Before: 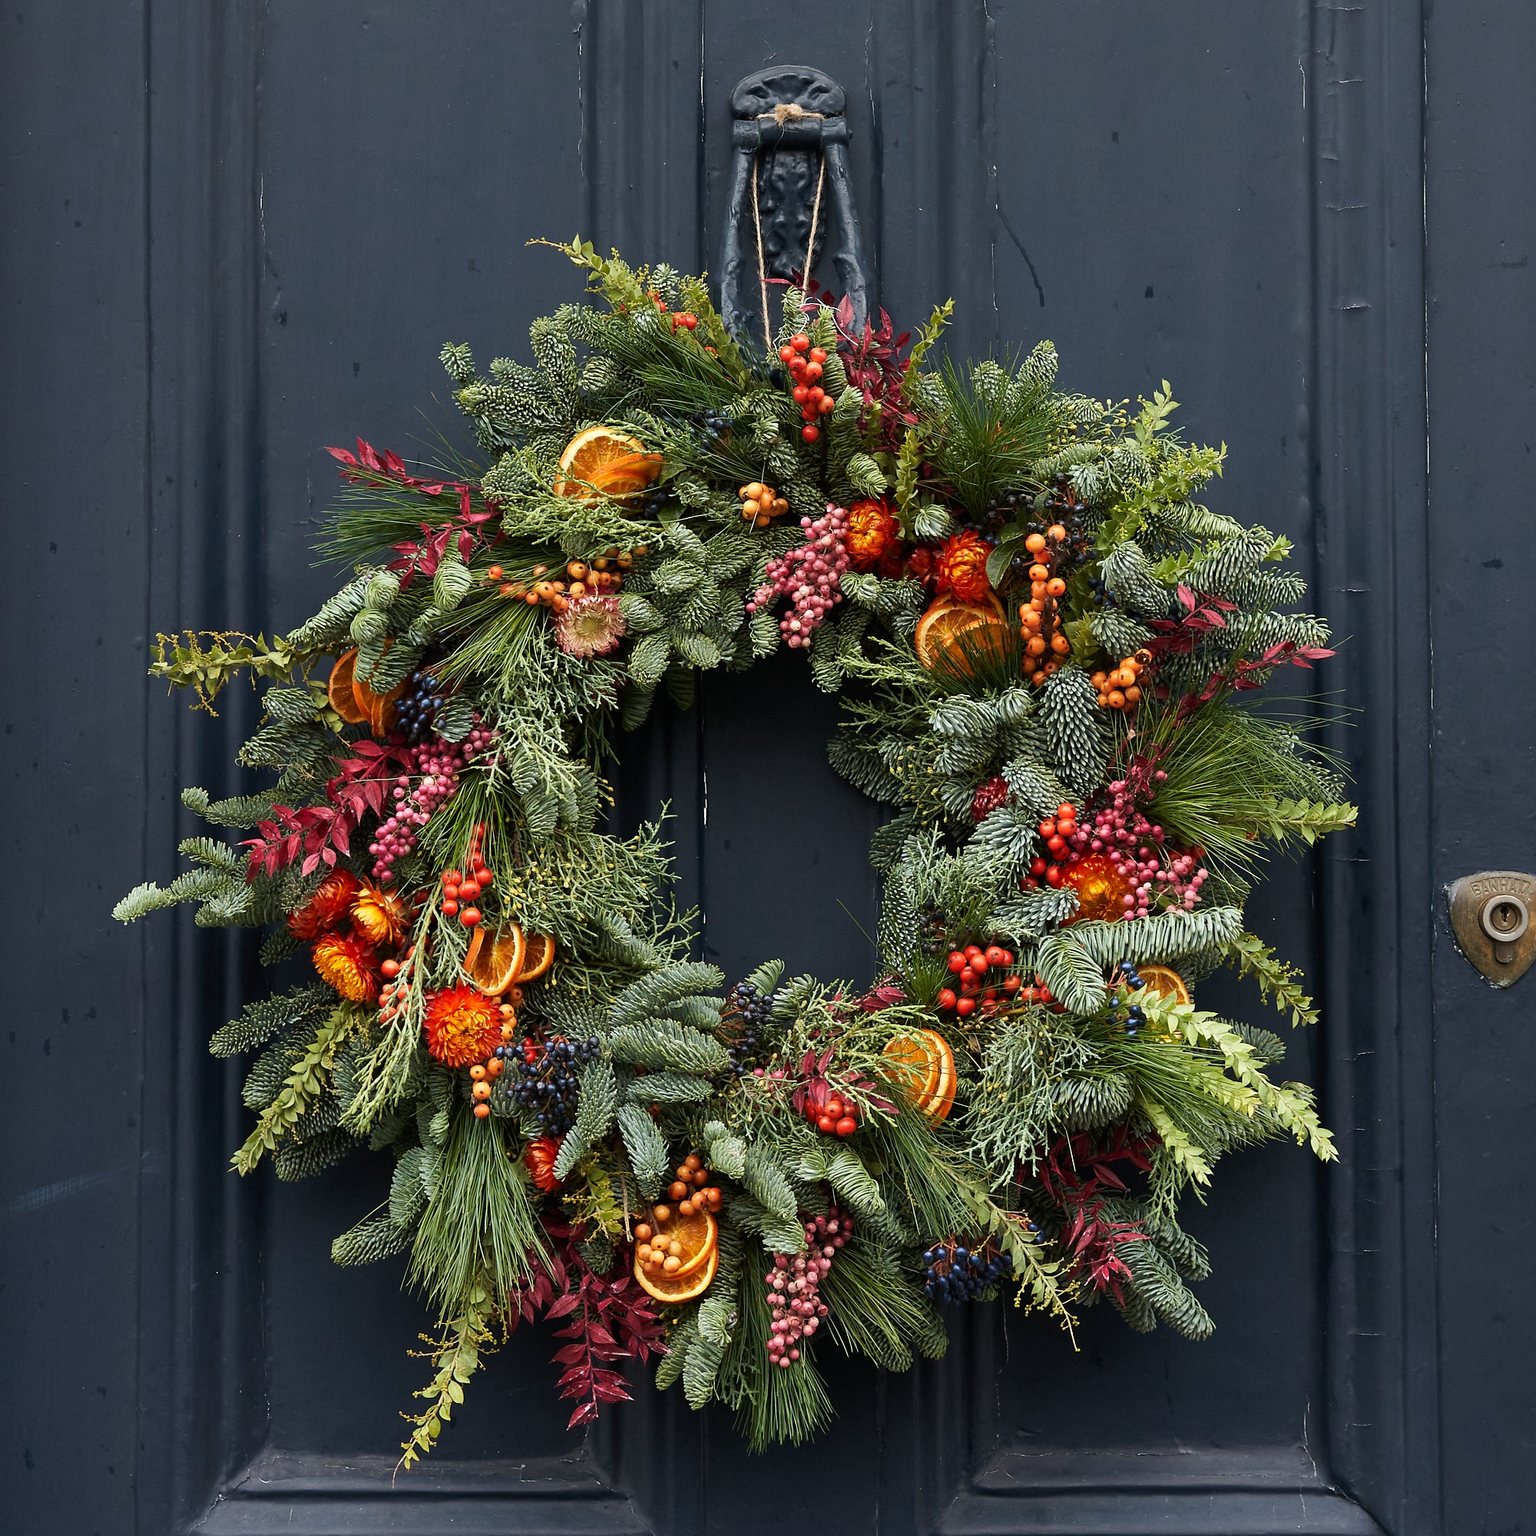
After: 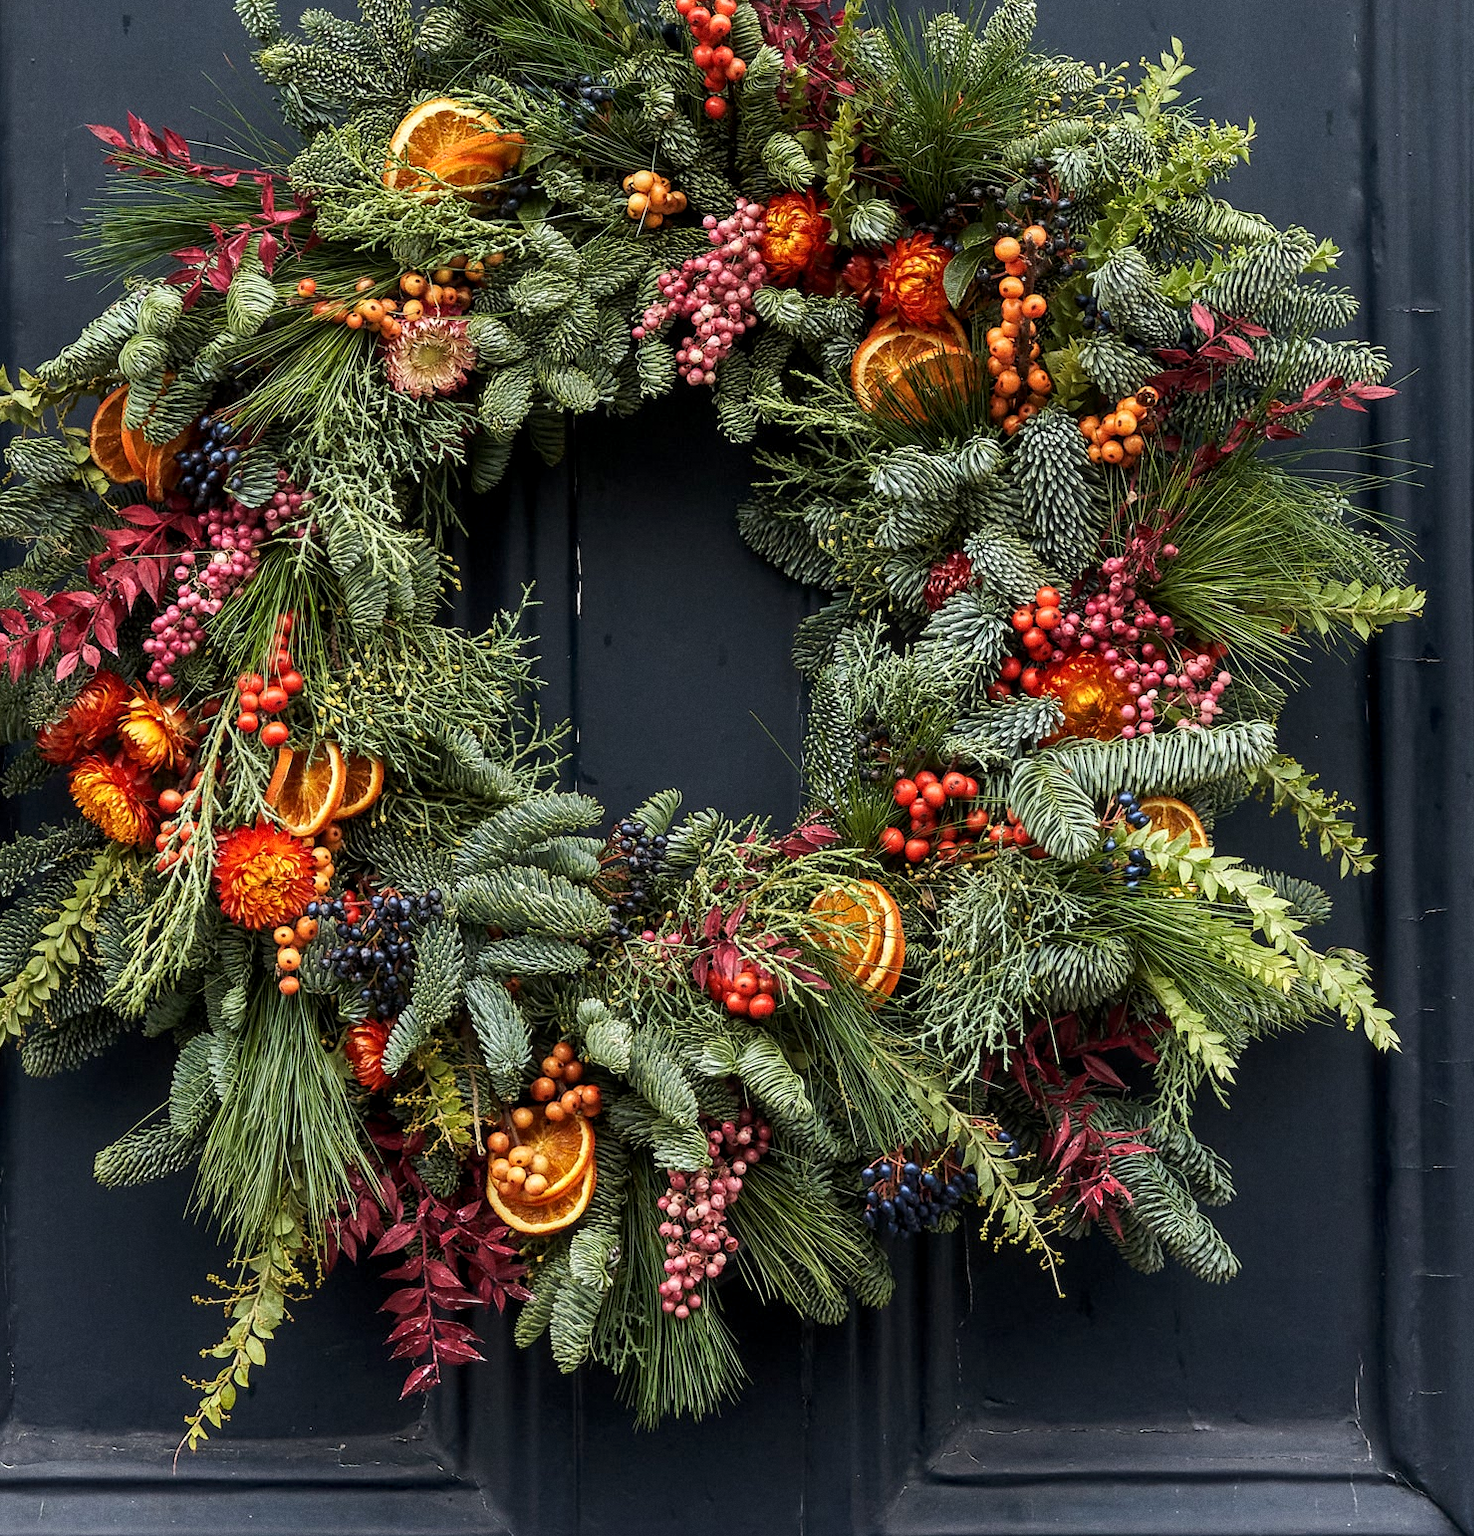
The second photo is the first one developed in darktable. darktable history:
grain: coarseness 0.09 ISO
local contrast: detail 130%
crop: left 16.871%, top 22.857%, right 9.116%
